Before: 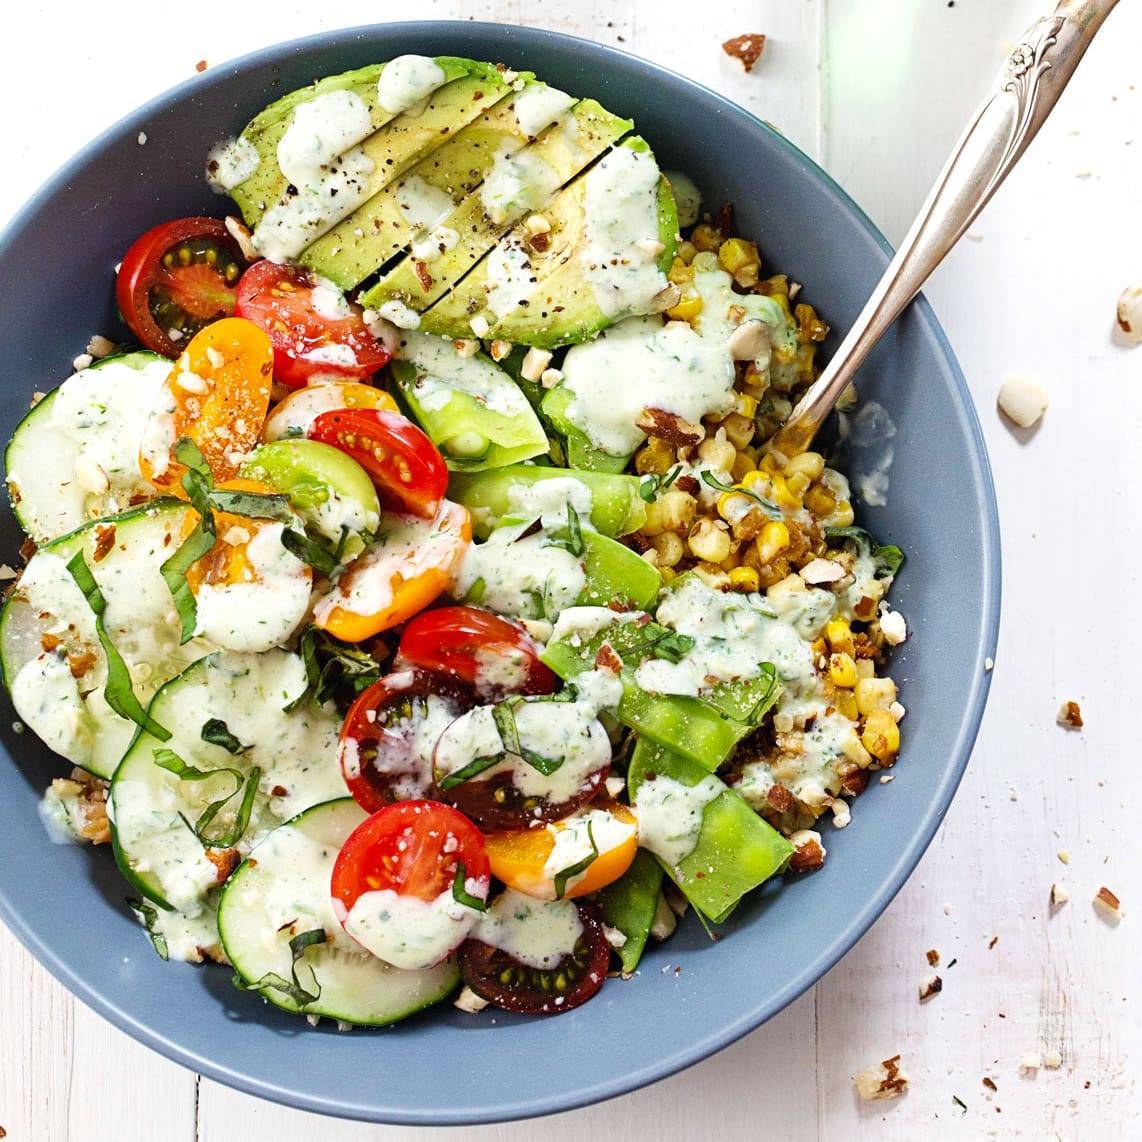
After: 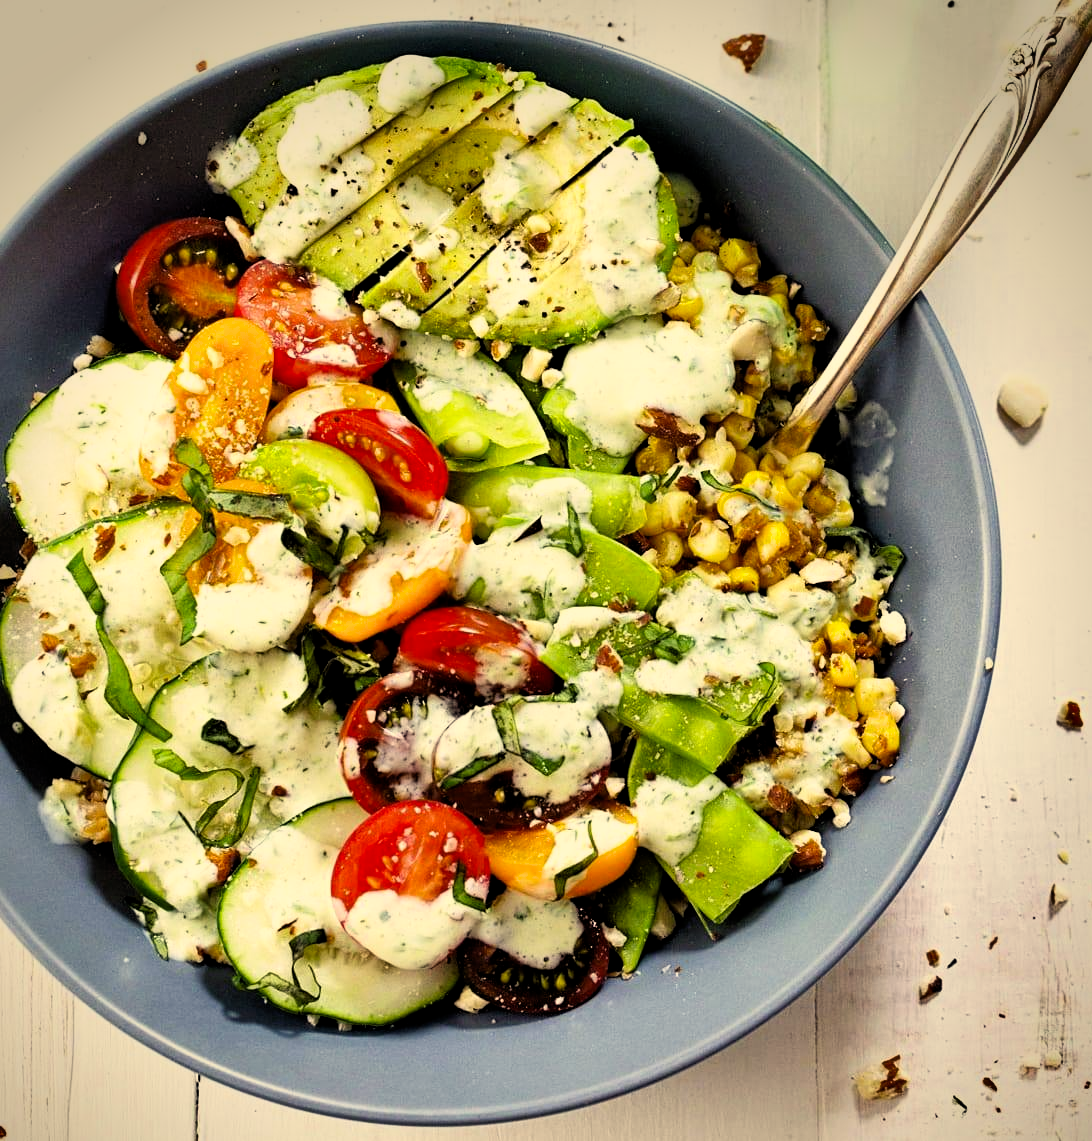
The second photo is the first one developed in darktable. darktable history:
crop: right 4.356%, bottom 0.042%
shadows and highlights: soften with gaussian
vignetting: saturation 0.003, center (-0.037, 0.149)
color correction: highlights a* 2.58, highlights b* 23.2
local contrast: mode bilateral grid, contrast 14, coarseness 37, detail 105%, midtone range 0.2
filmic rgb: black relative exposure -6.35 EV, white relative exposure 2.79 EV, target black luminance 0%, hardness 4.61, latitude 67.59%, contrast 1.275, shadows ↔ highlights balance -3.23%, iterations of high-quality reconstruction 0
